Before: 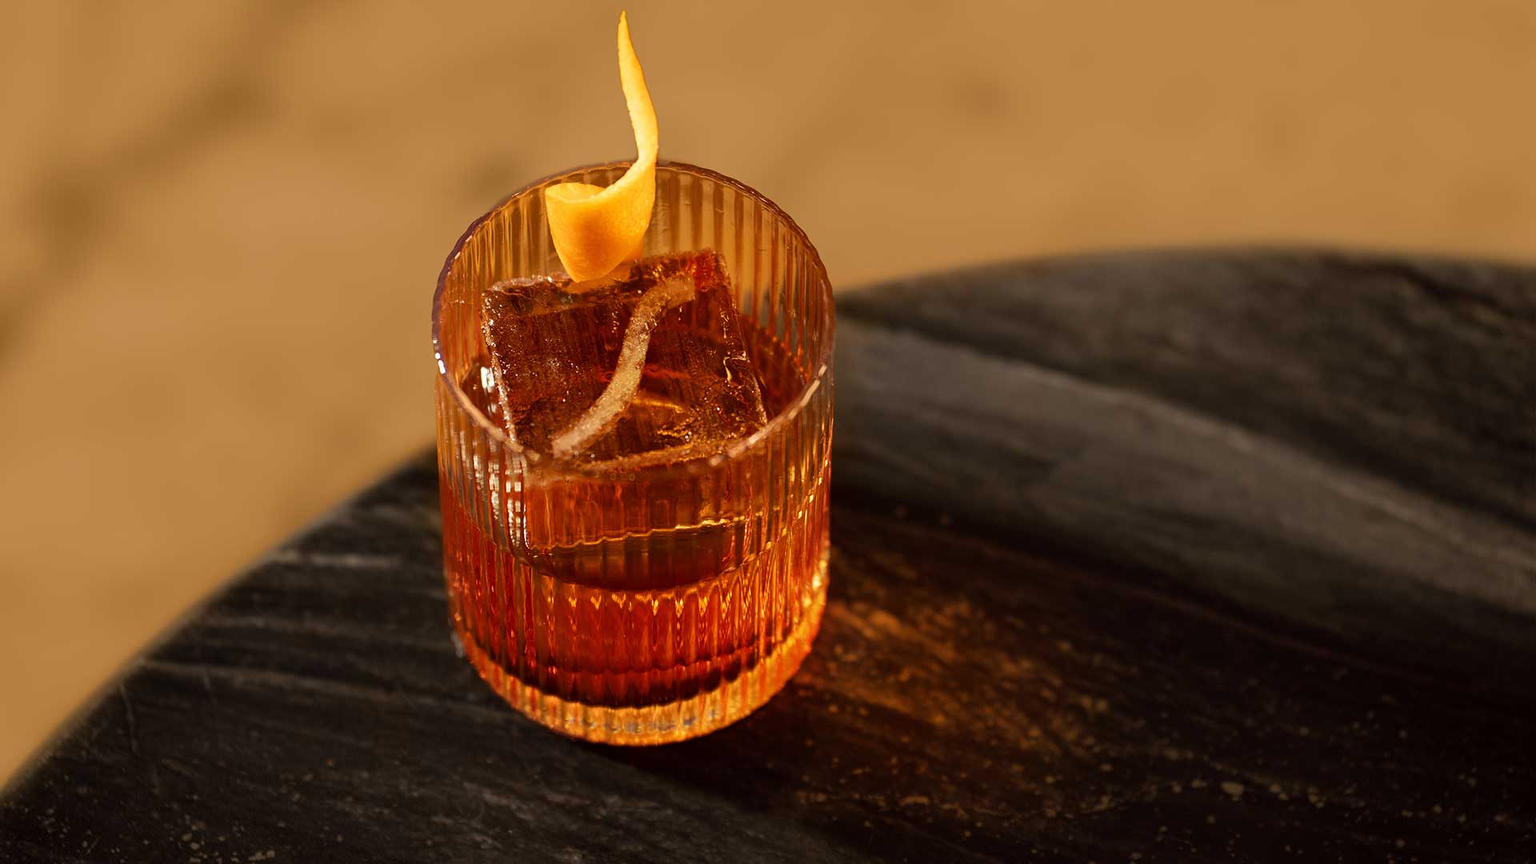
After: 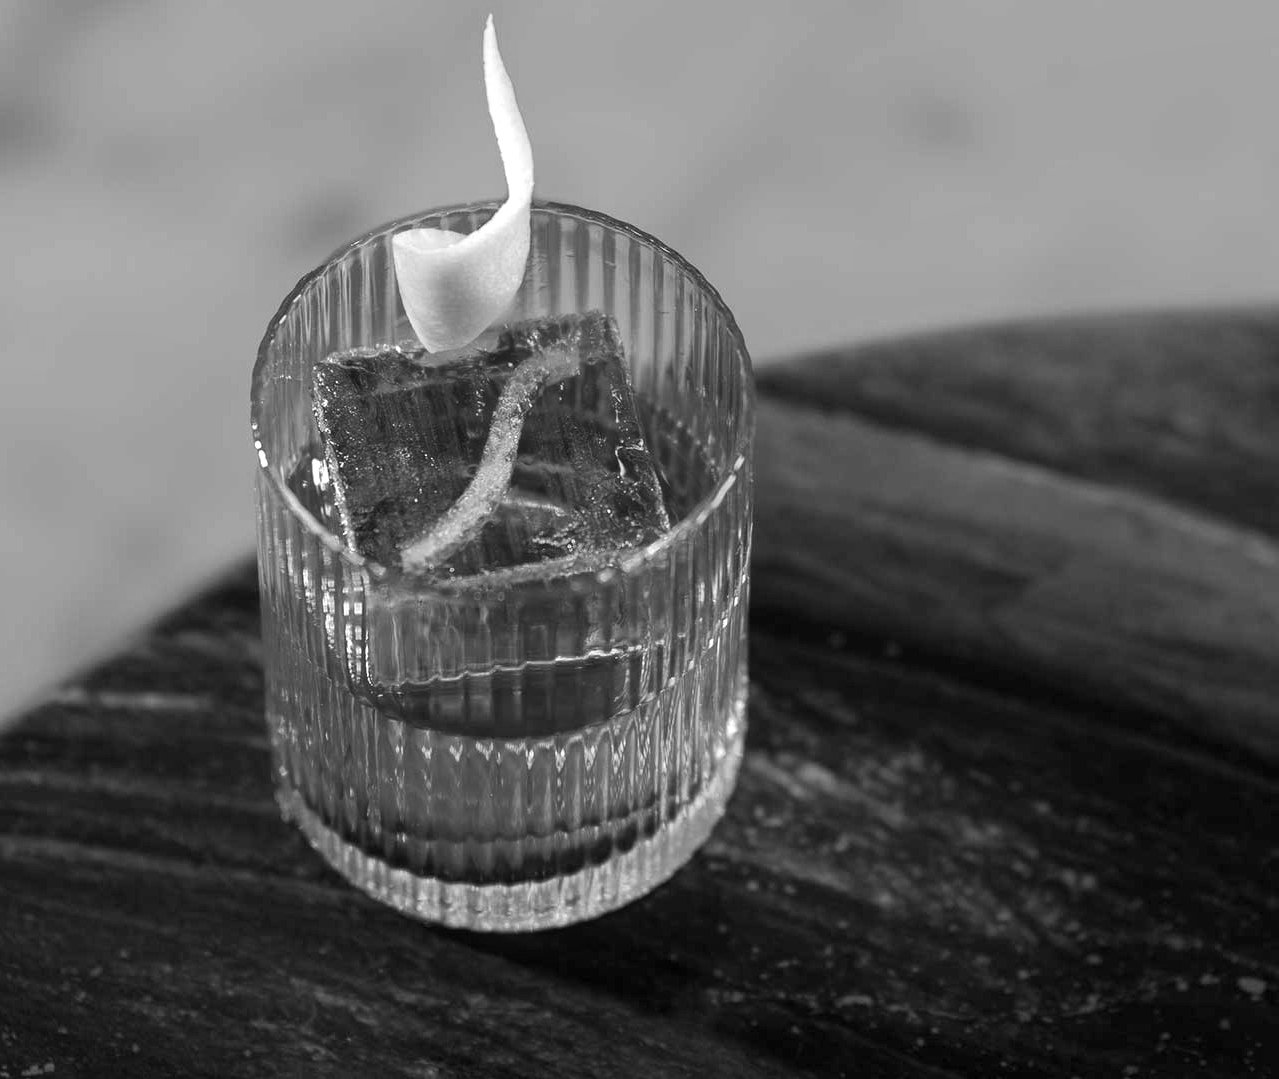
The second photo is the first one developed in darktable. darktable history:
crop and rotate: left 15.055%, right 18.278%
exposure: black level correction 0.001, exposure 0.5 EV, compensate exposure bias true, compensate highlight preservation false
local contrast: detail 110%
monochrome: on, module defaults
